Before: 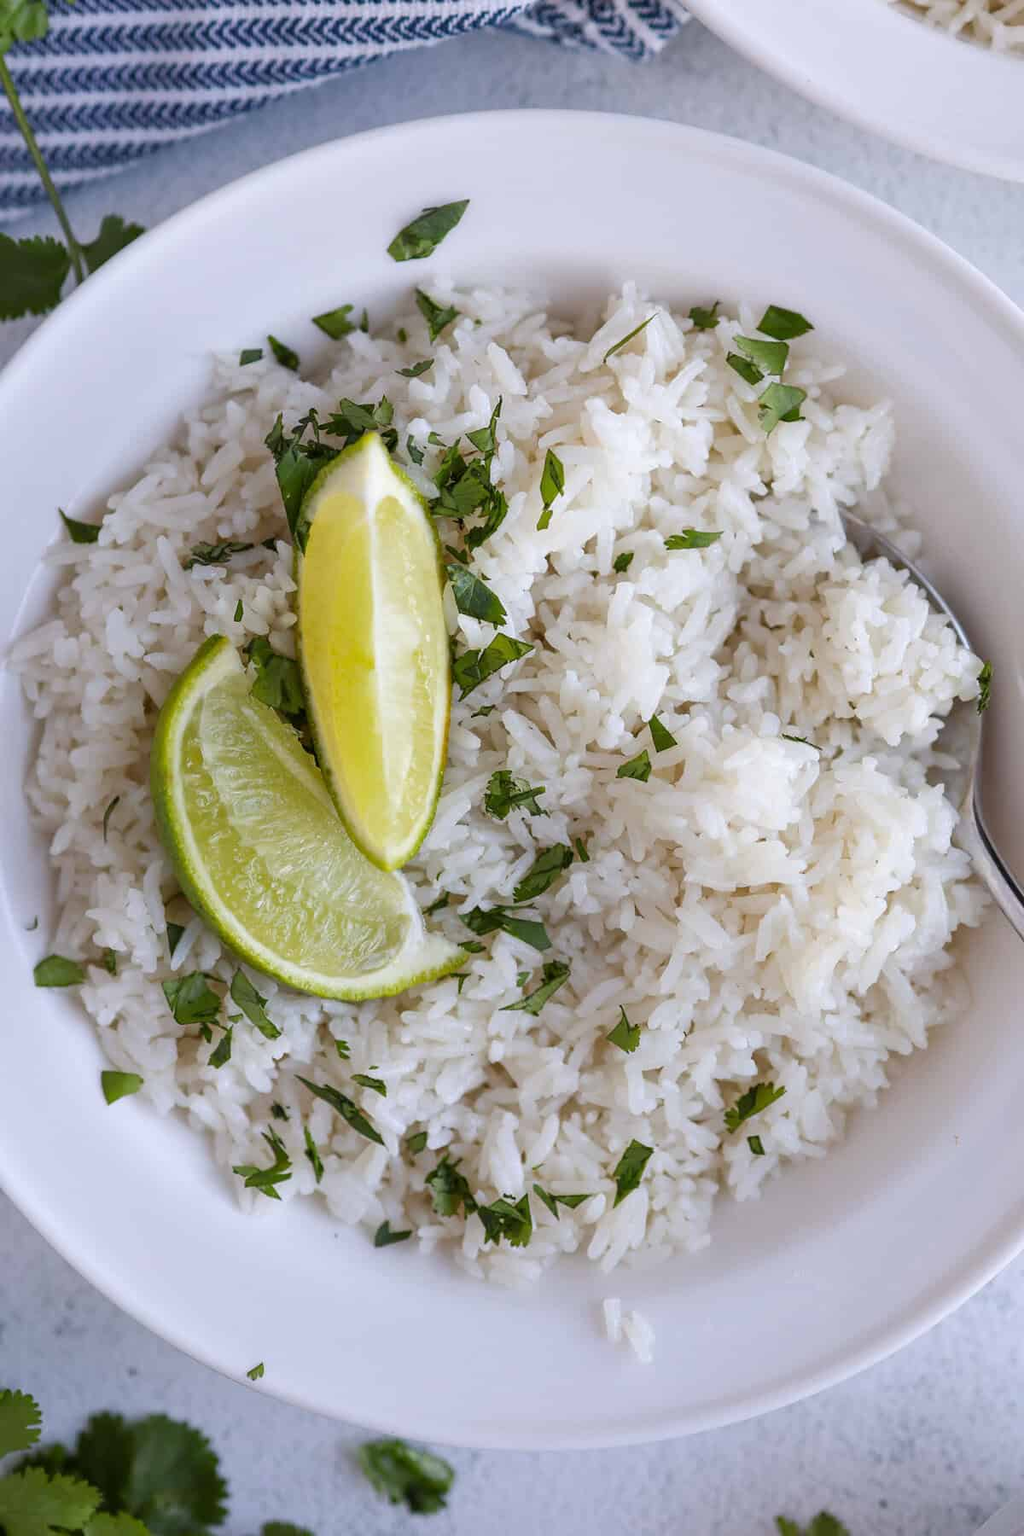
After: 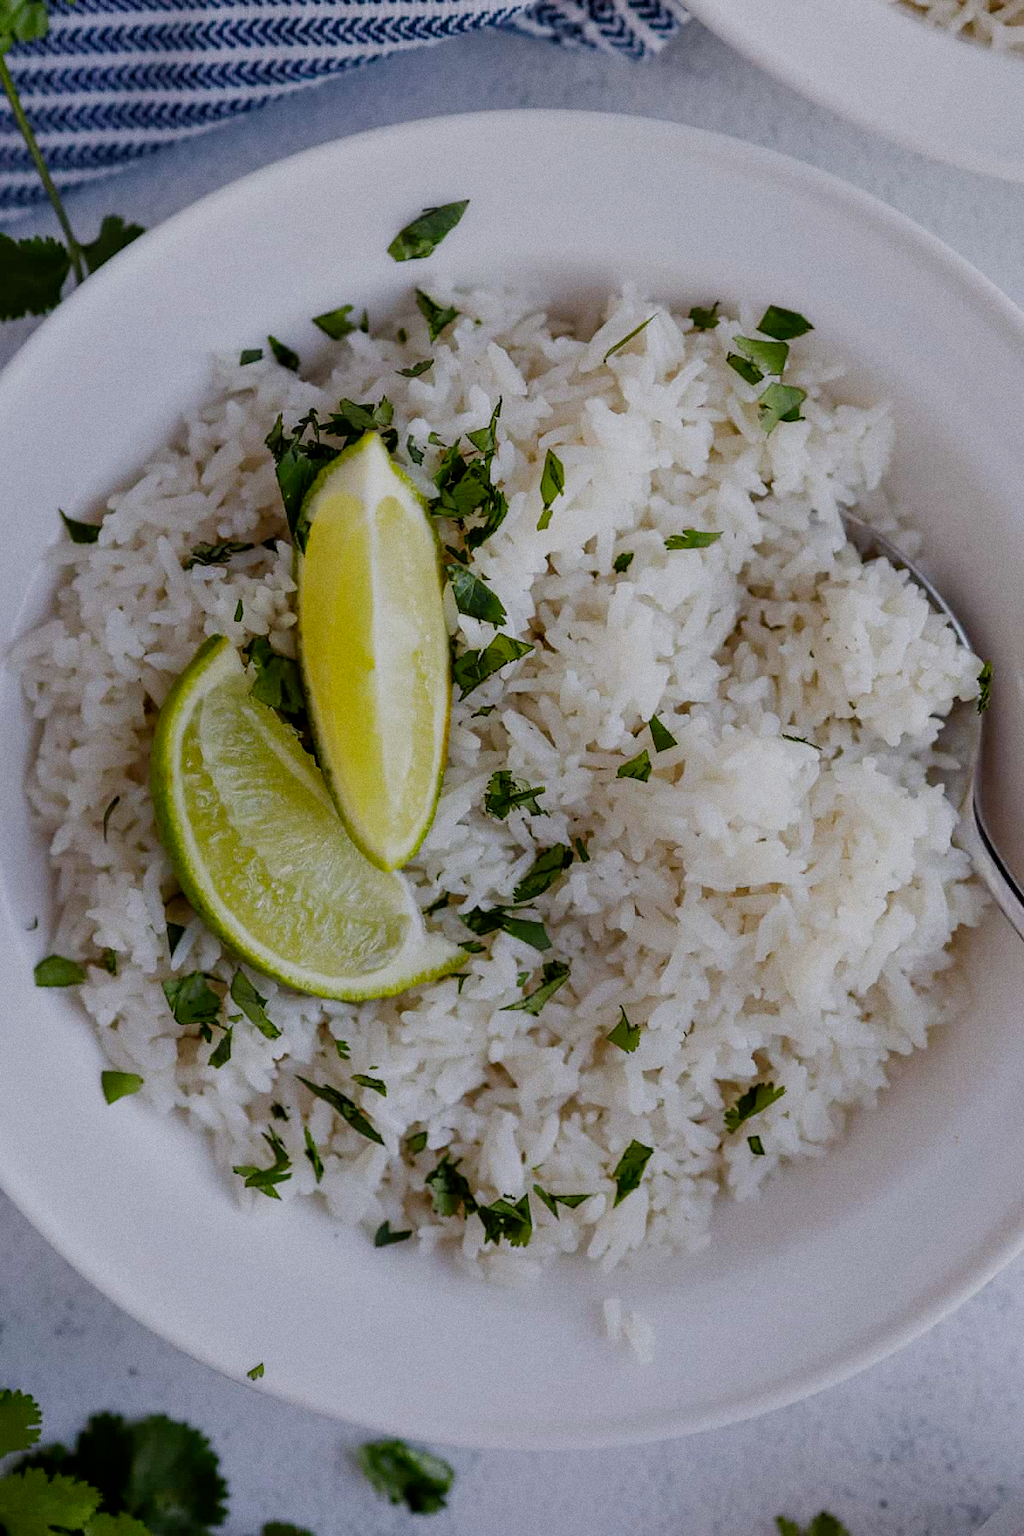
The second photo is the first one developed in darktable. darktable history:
grain: strength 26%
filmic rgb: middle gray luminance 29%, black relative exposure -10.3 EV, white relative exposure 5.5 EV, threshold 6 EV, target black luminance 0%, hardness 3.95, latitude 2.04%, contrast 1.132, highlights saturation mix 5%, shadows ↔ highlights balance 15.11%, add noise in highlights 0, preserve chrominance no, color science v3 (2019), use custom middle-gray values true, iterations of high-quality reconstruction 0, contrast in highlights soft, enable highlight reconstruction true
